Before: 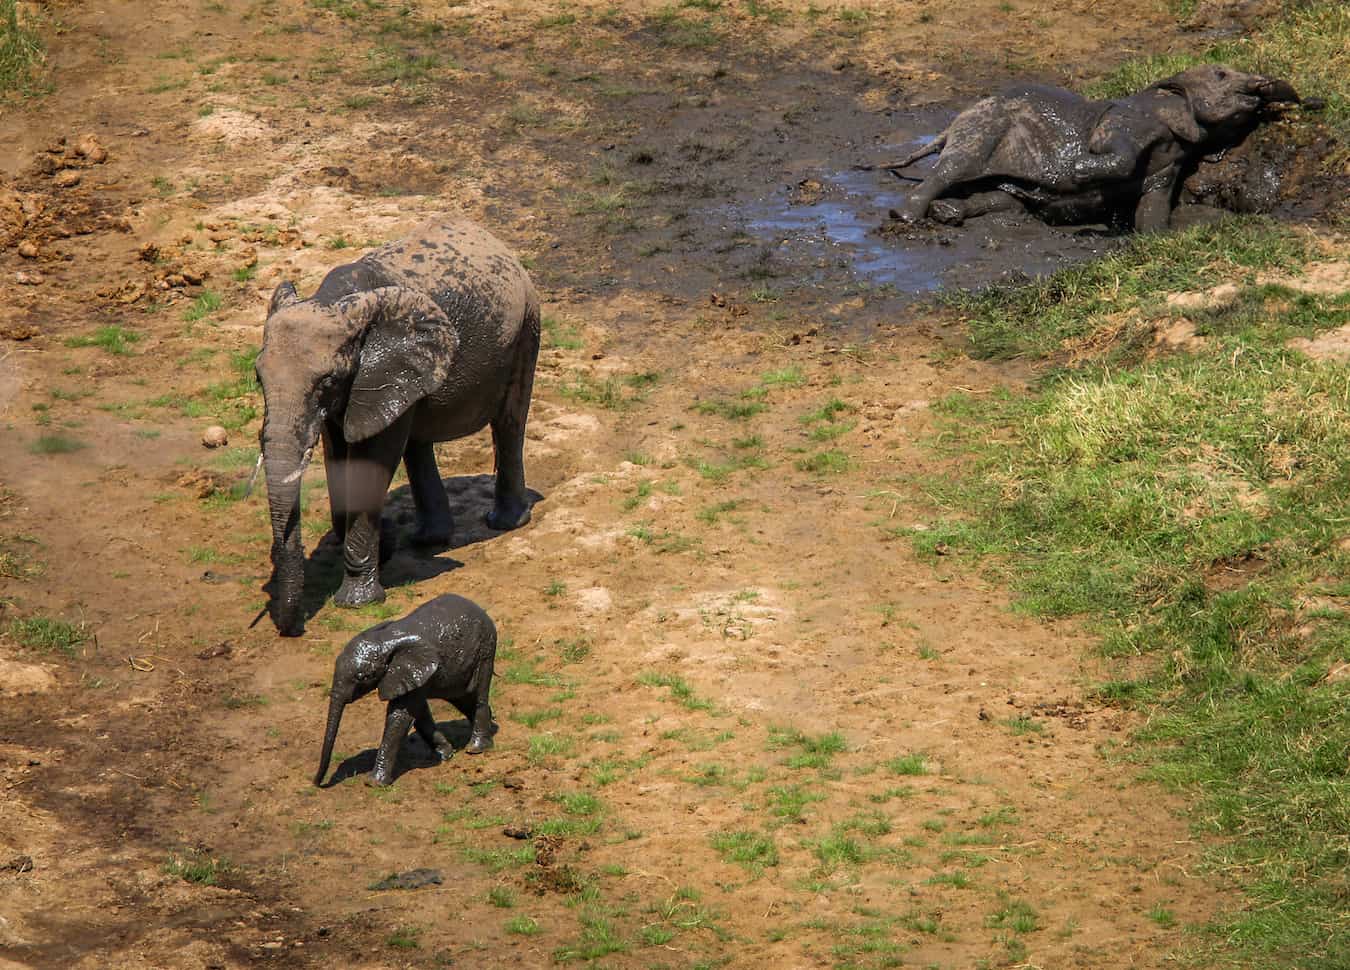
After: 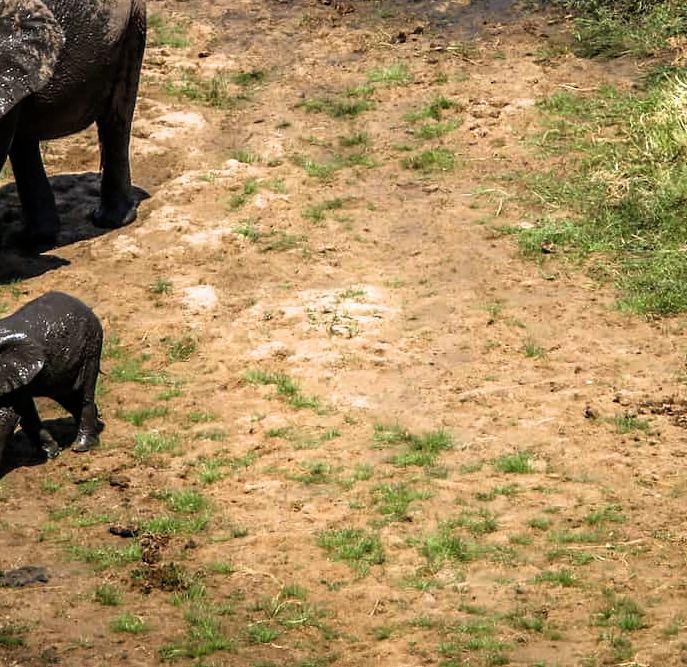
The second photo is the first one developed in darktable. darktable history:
filmic rgb: white relative exposure 2.2 EV, hardness 6.97
crop and rotate: left 29.237%, top 31.152%, right 19.807%
